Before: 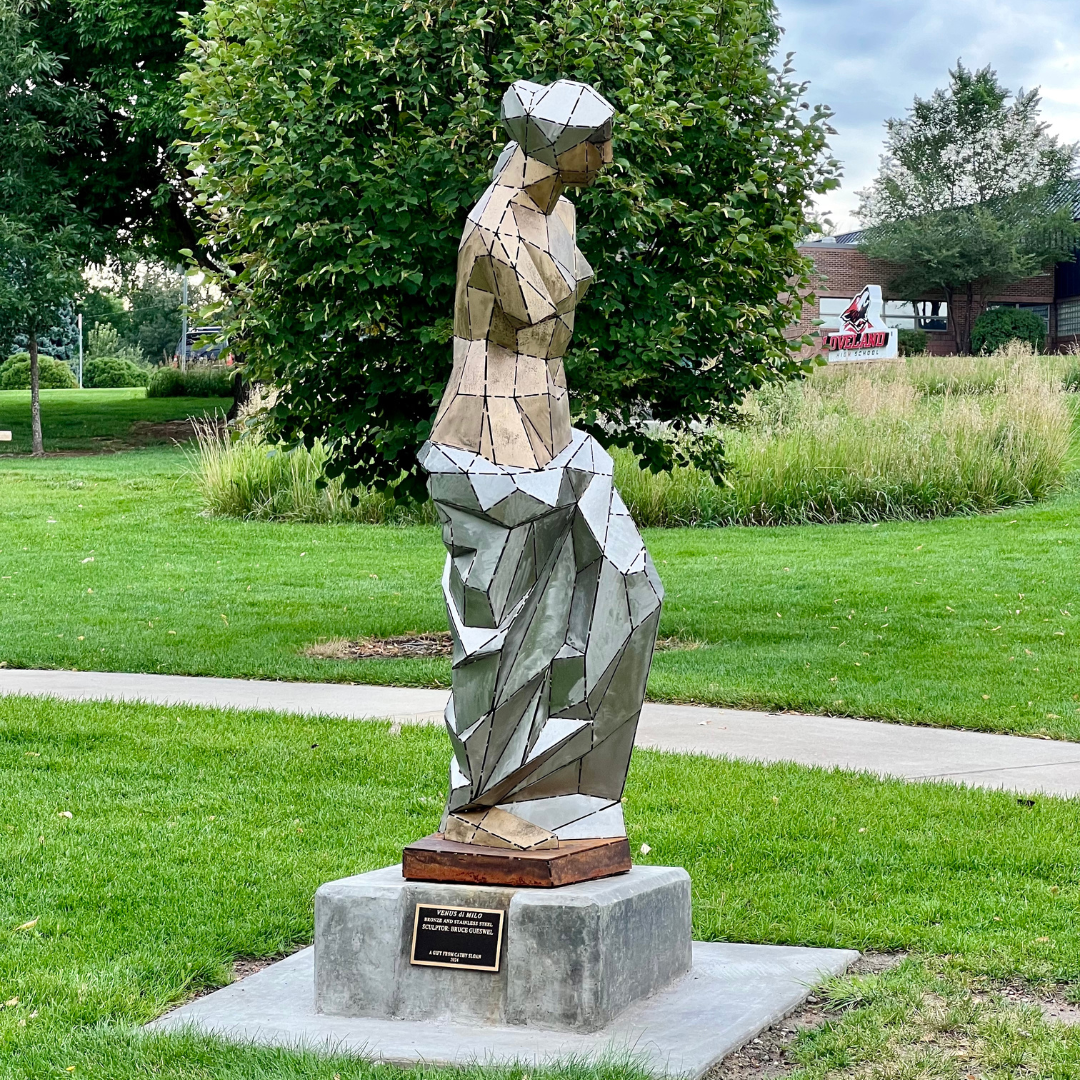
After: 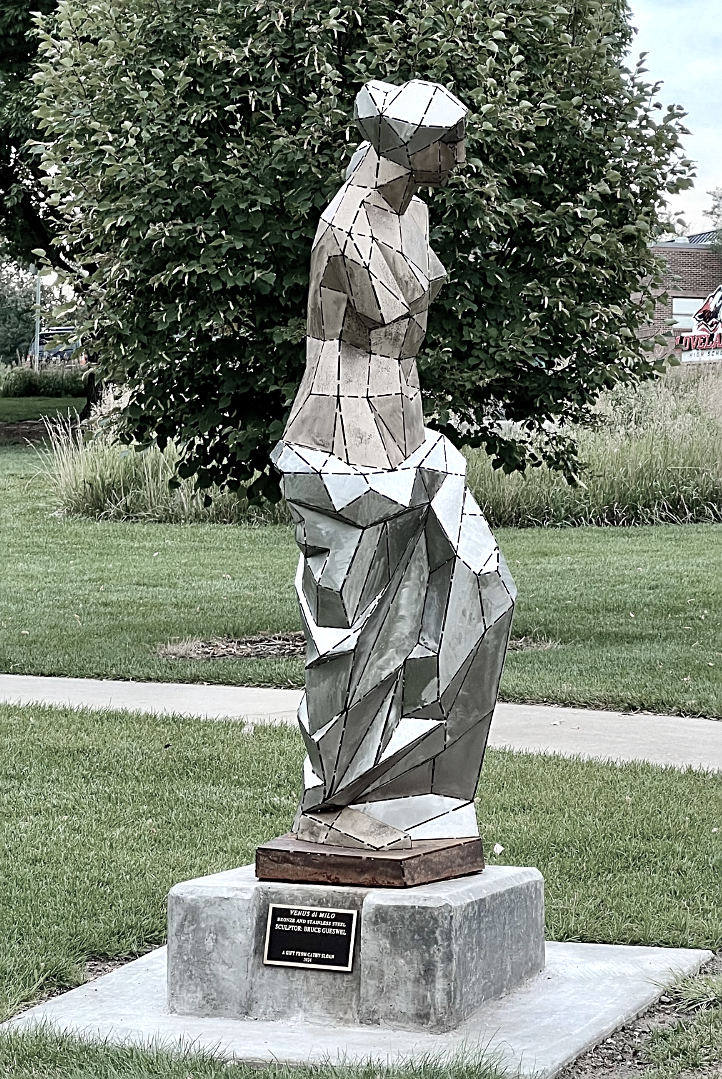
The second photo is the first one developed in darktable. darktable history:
crop and rotate: left 13.639%, right 19.445%
sharpen: on, module defaults
color zones: curves: ch0 [(0, 0.613) (0.01, 0.613) (0.245, 0.448) (0.498, 0.529) (0.642, 0.665) (0.879, 0.777) (0.99, 0.613)]; ch1 [(0, 0.272) (0.219, 0.127) (0.724, 0.346)]
contrast brightness saturation: contrast 0.08, saturation 0.024
